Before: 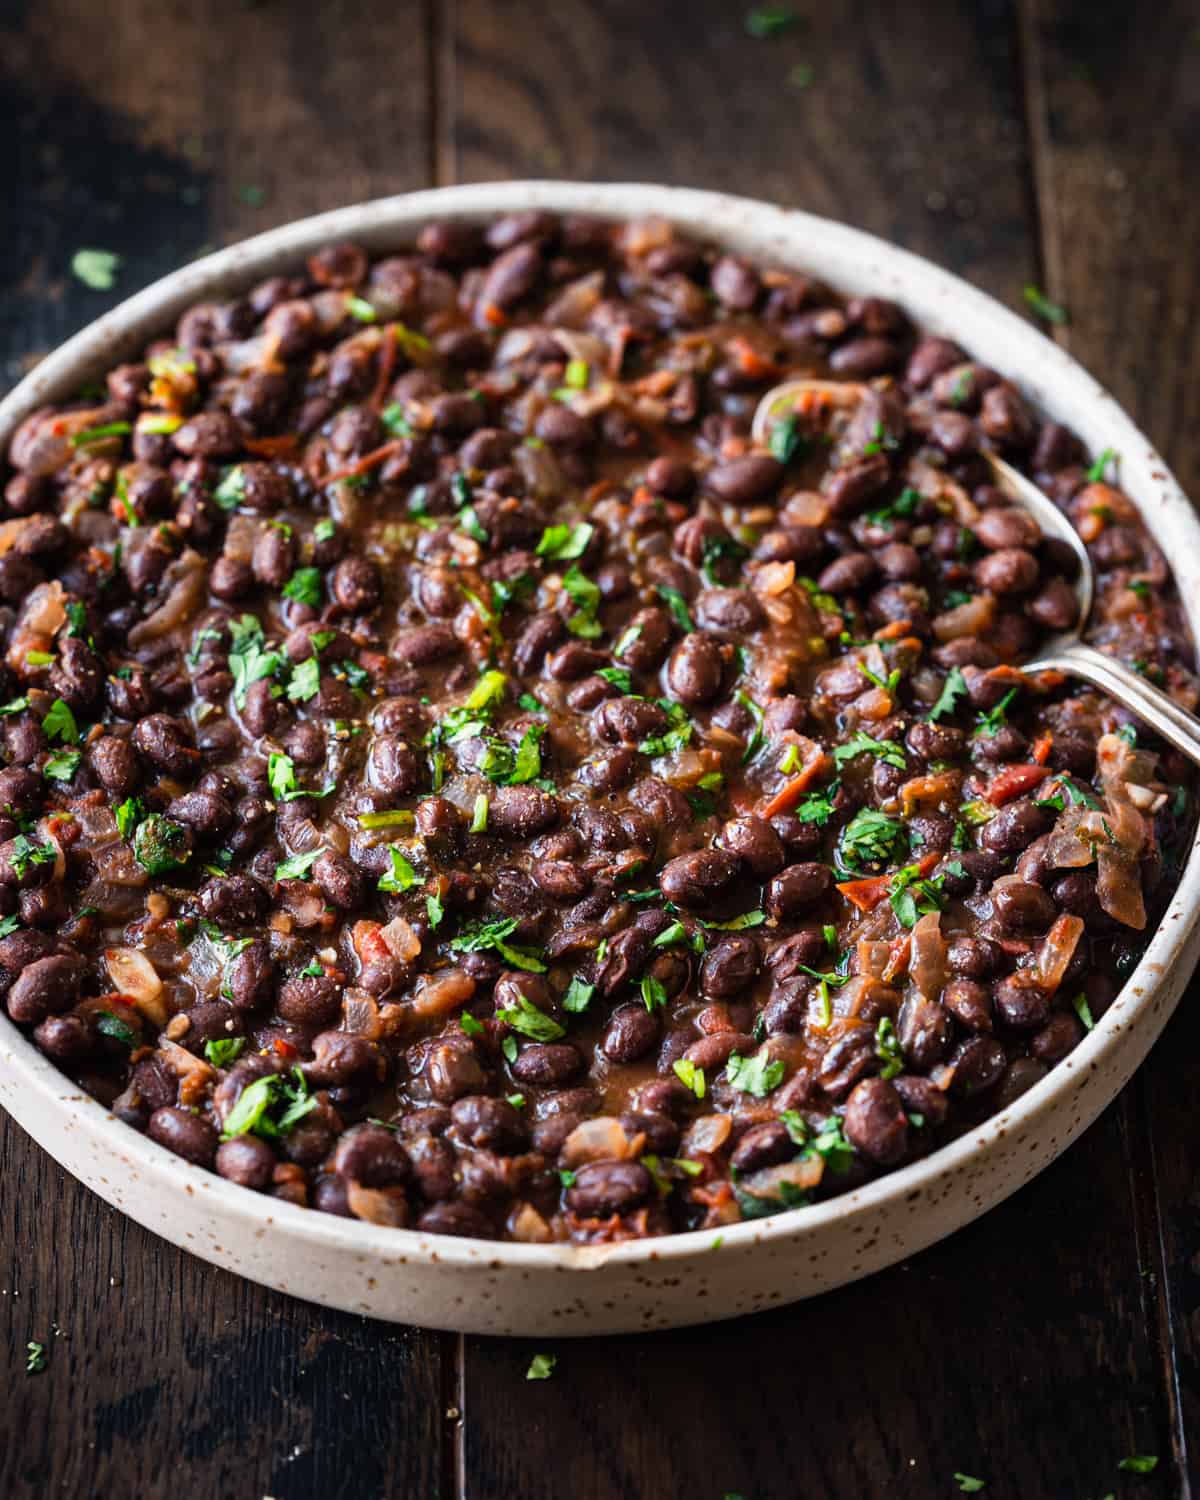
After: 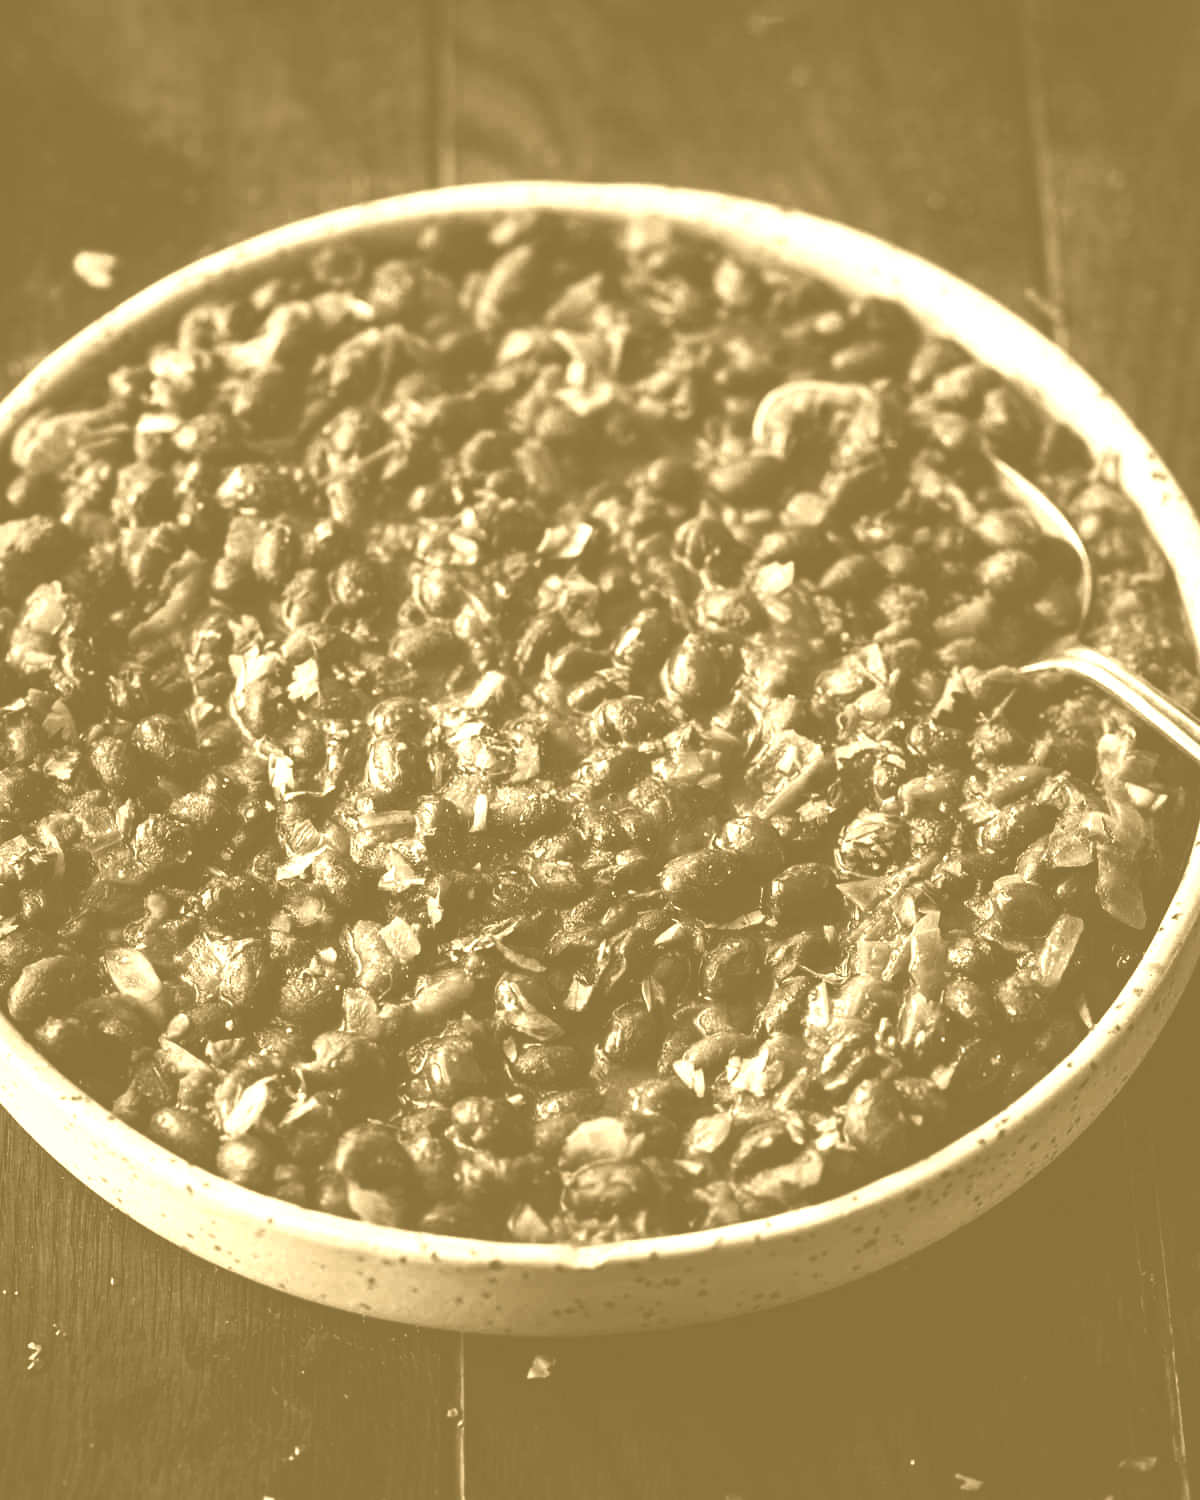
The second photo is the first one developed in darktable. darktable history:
rgb curve: curves: ch0 [(0, 0.186) (0.314, 0.284) (0.775, 0.708) (1, 1)], compensate middle gray true, preserve colors none
colorize: hue 36°, source mix 100%
